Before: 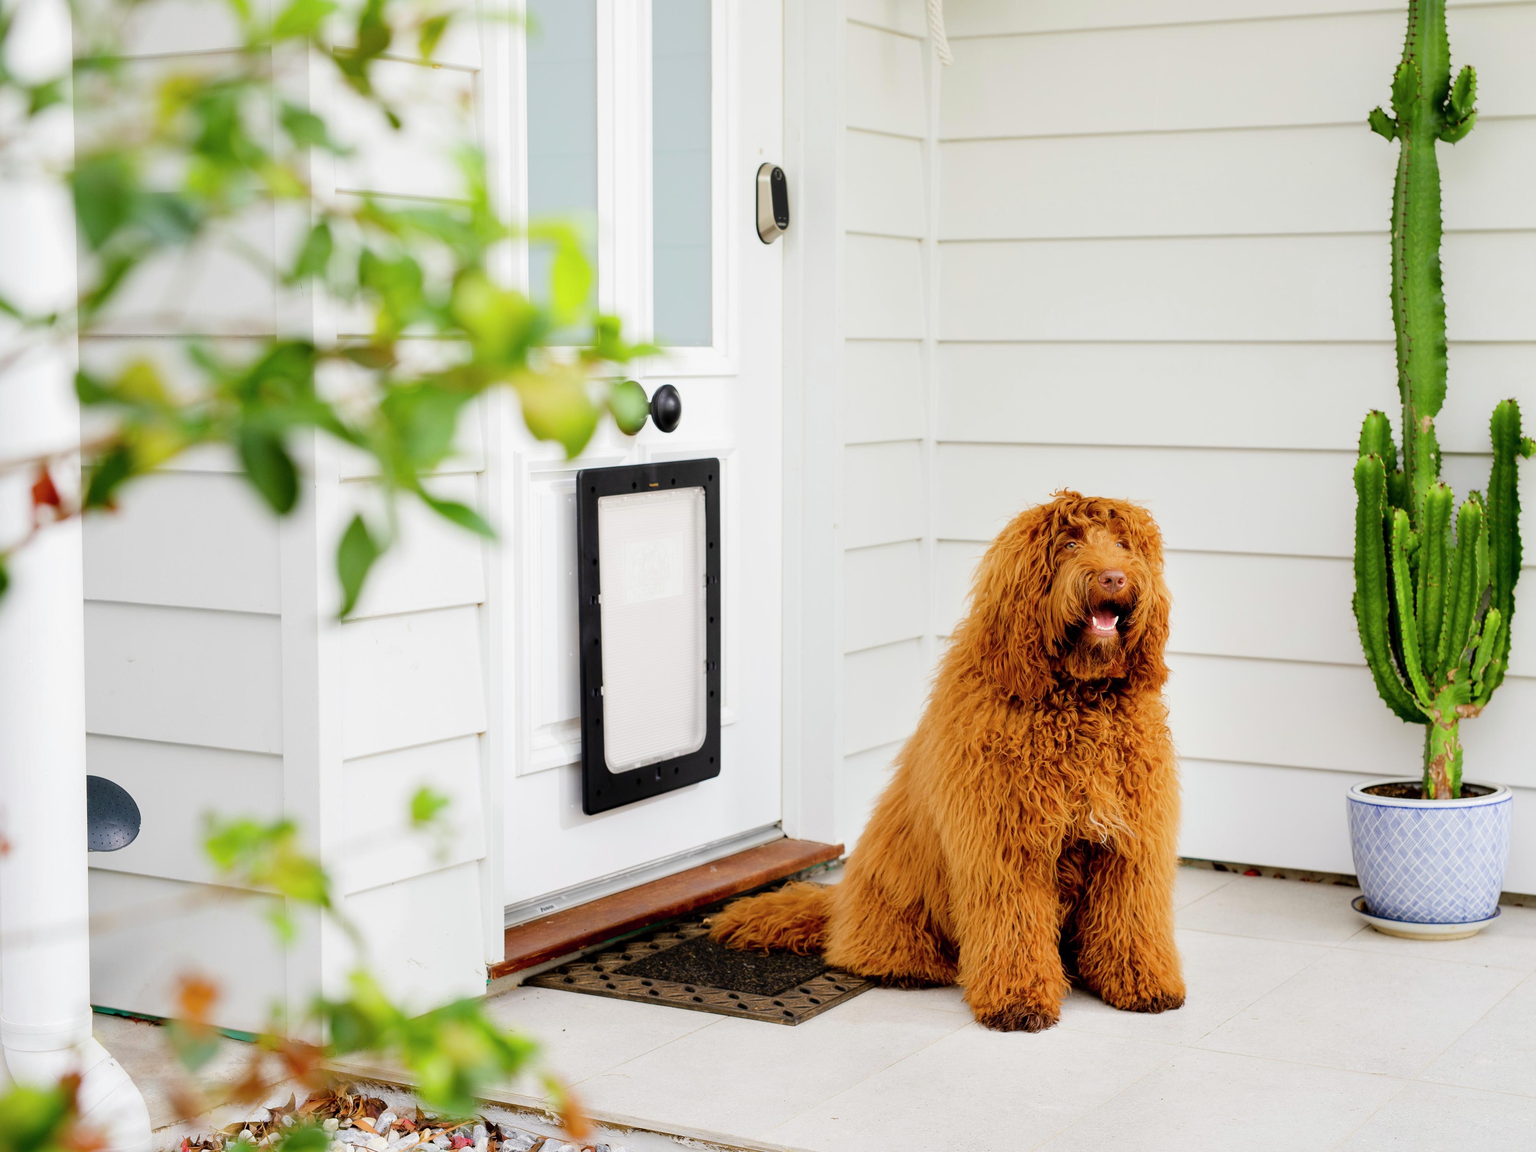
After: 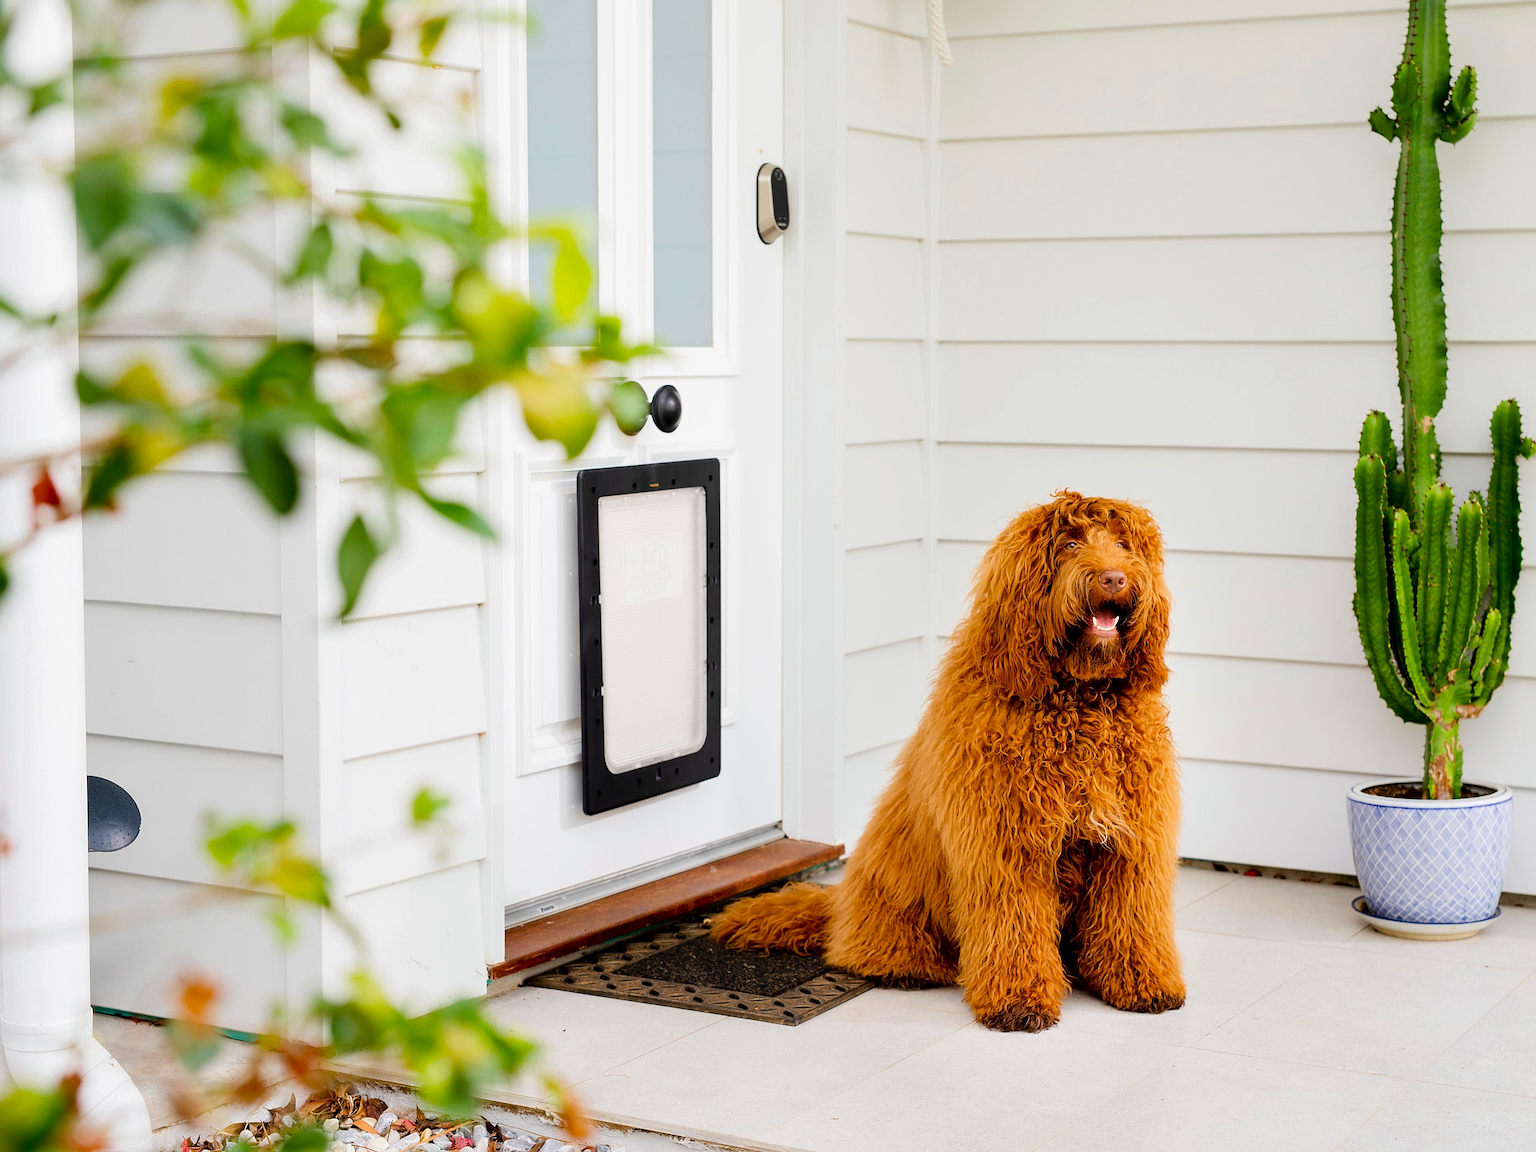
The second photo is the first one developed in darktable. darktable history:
sharpen: on, module defaults
contrast brightness saturation: contrast 0.04, saturation 0.07
